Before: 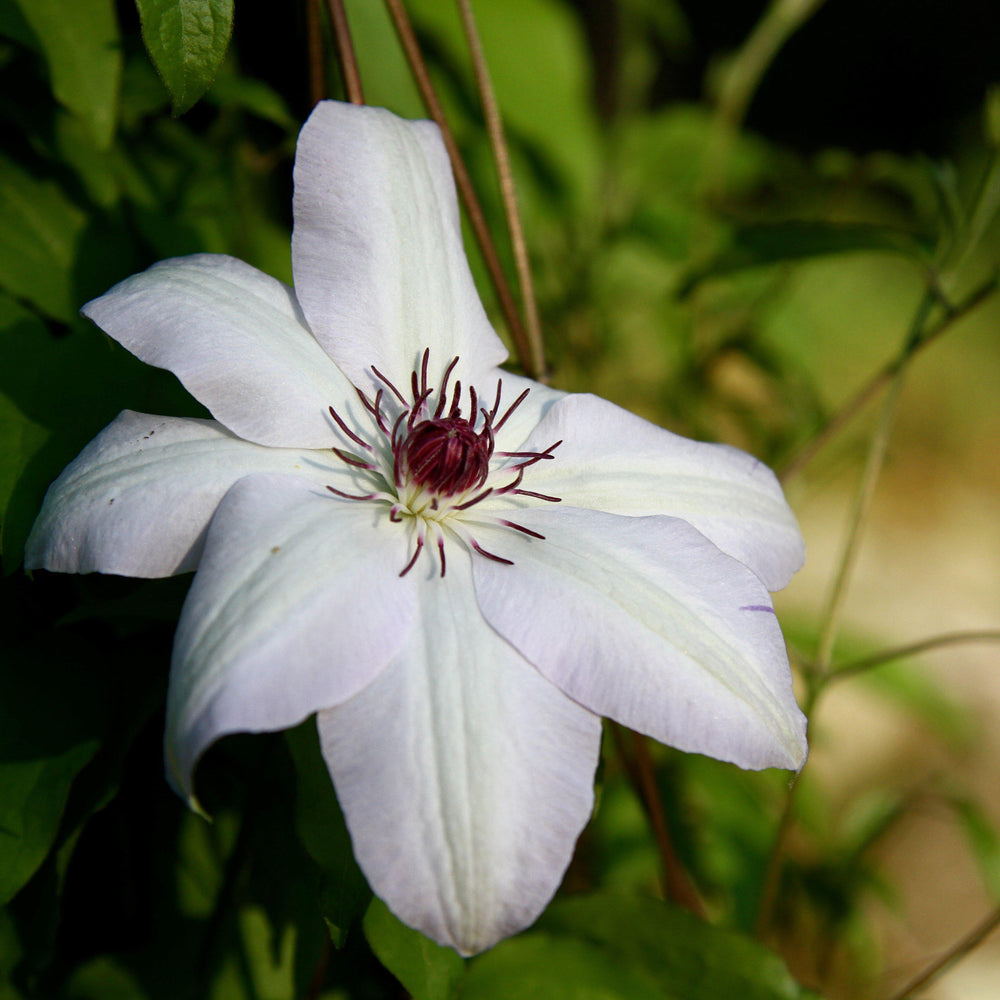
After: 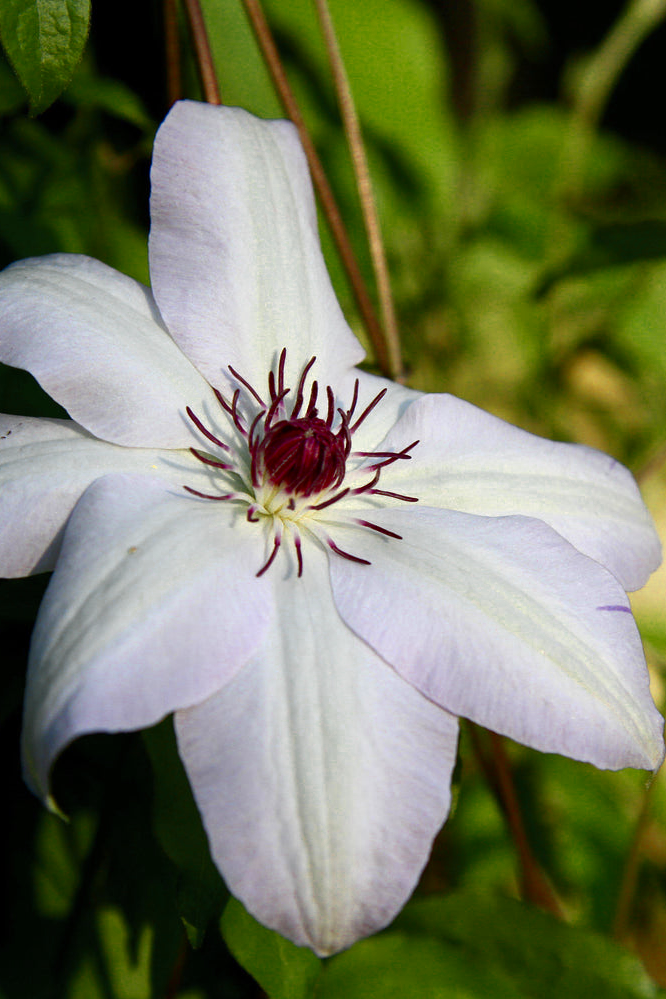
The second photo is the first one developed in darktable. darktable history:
color zones: curves: ch0 [(0.004, 0.305) (0.261, 0.623) (0.389, 0.399) (0.708, 0.571) (0.947, 0.34)]; ch1 [(0.025, 0.645) (0.229, 0.584) (0.326, 0.551) (0.484, 0.262) (0.757, 0.643)]
crop and rotate: left 14.385%, right 18.948%
